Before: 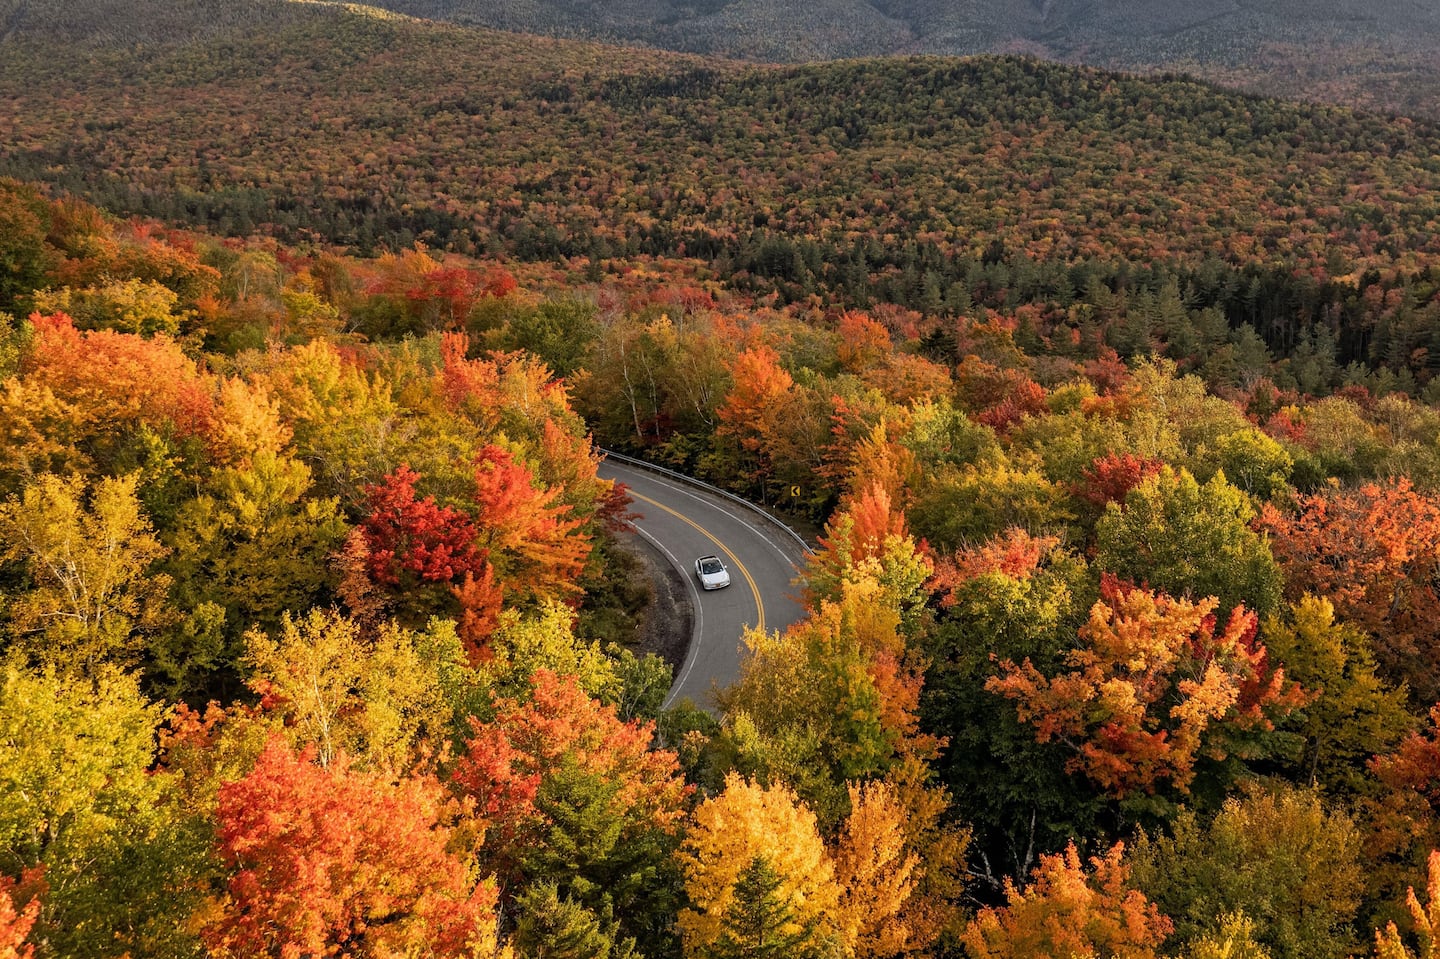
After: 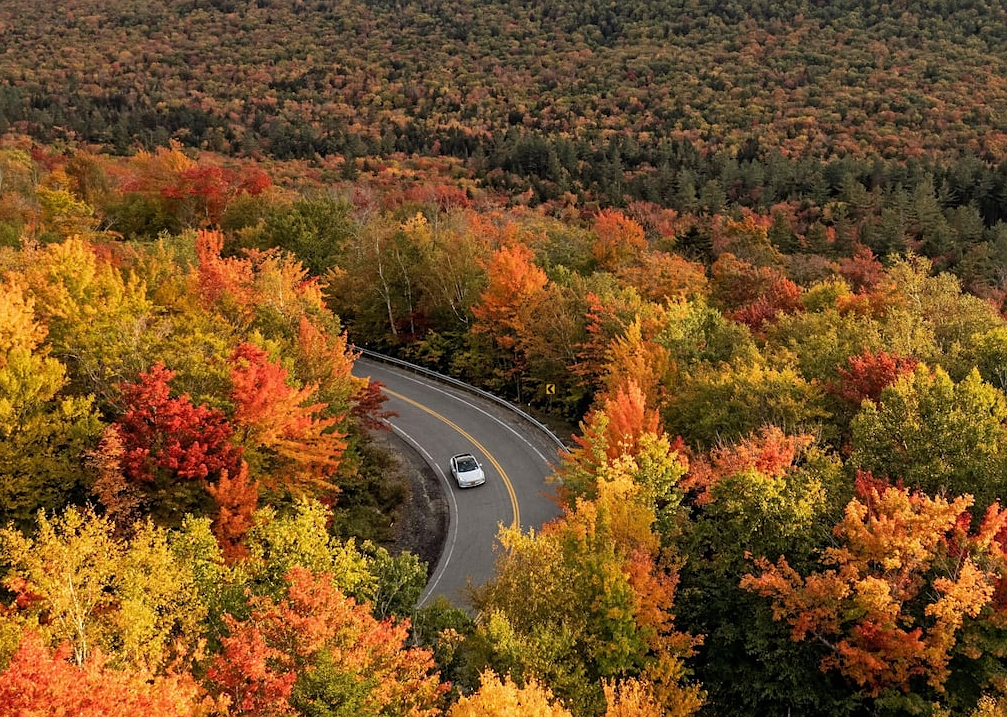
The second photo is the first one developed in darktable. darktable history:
crop and rotate: left 17.046%, top 10.659%, right 12.989%, bottom 14.553%
sharpen: amount 0.2
